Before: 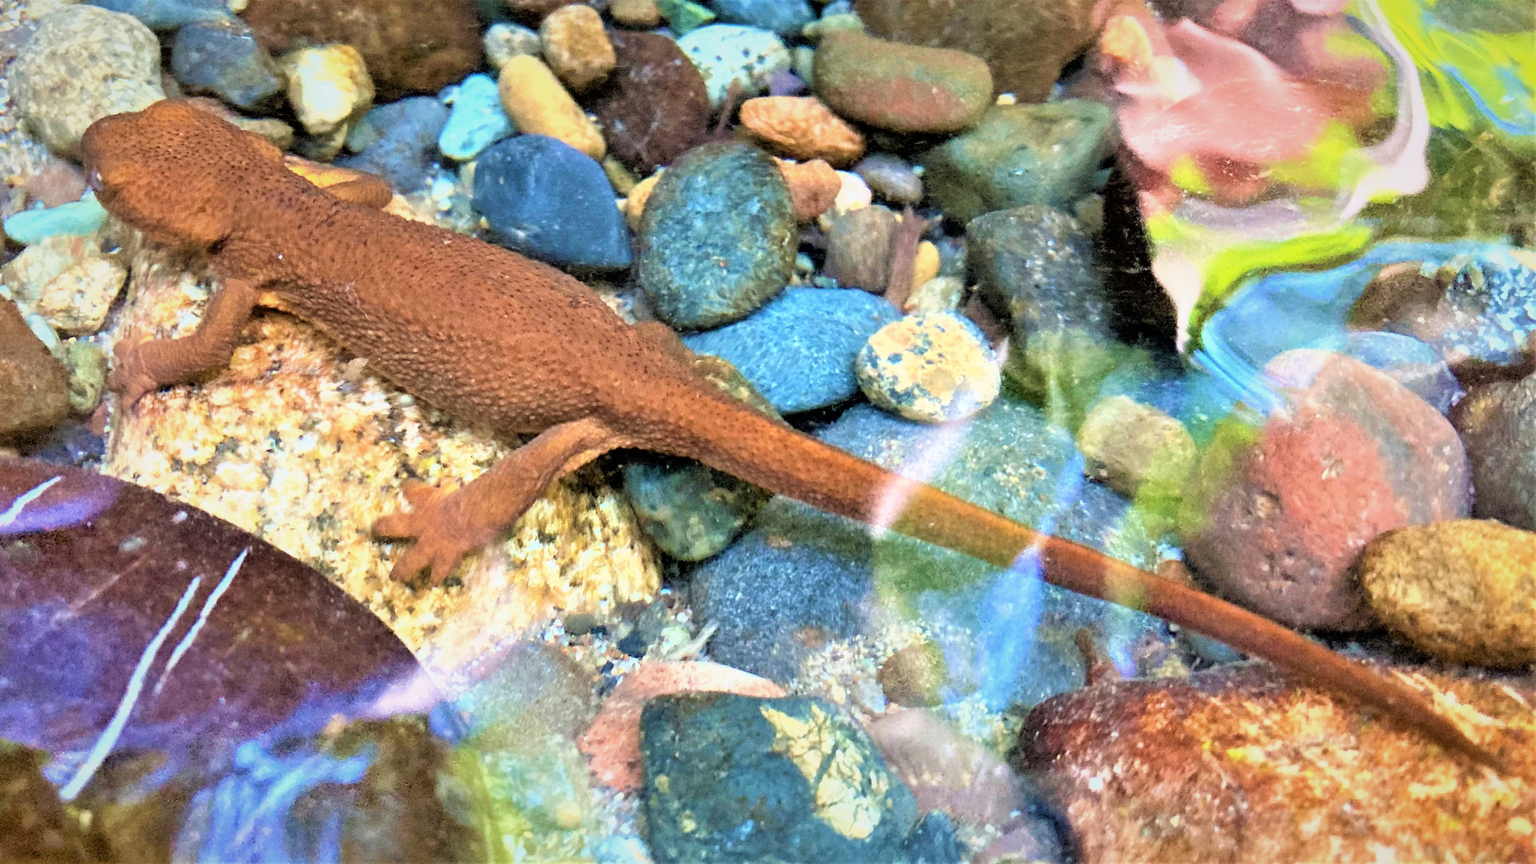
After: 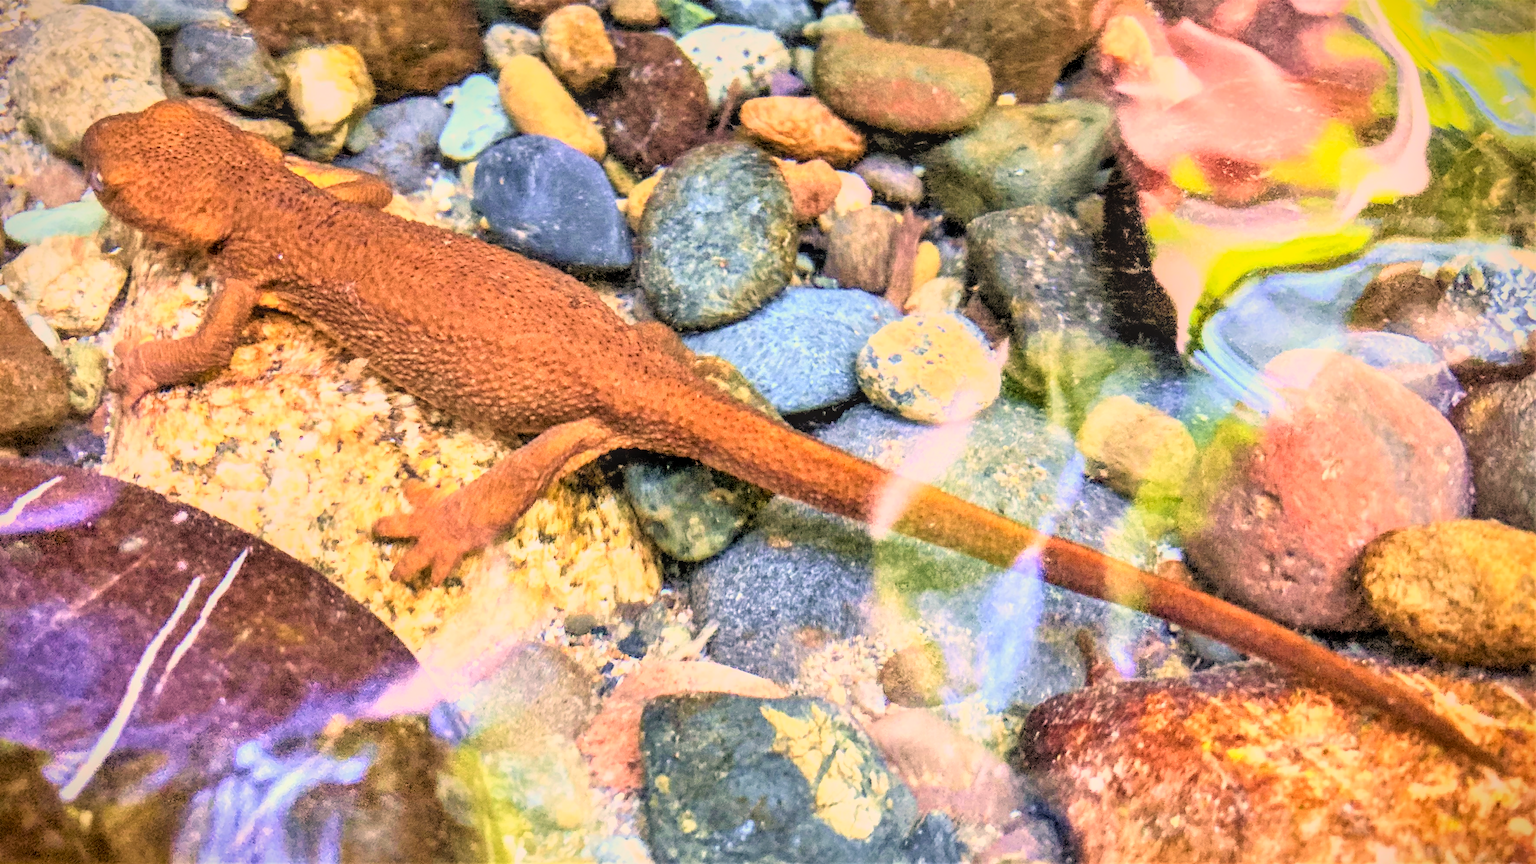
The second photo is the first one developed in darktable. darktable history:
base curve: curves: ch0 [(0, 0) (0.088, 0.125) (0.176, 0.251) (0.354, 0.501) (0.613, 0.749) (1, 0.877)]
vignetting: fall-off start 89.42%, fall-off radius 44.47%, brightness -0.598, saturation 0.002, width/height ratio 1.165
color correction: highlights a* 17.77, highlights b* 18.45
local contrast: highlights 0%, shadows 5%, detail 134%
